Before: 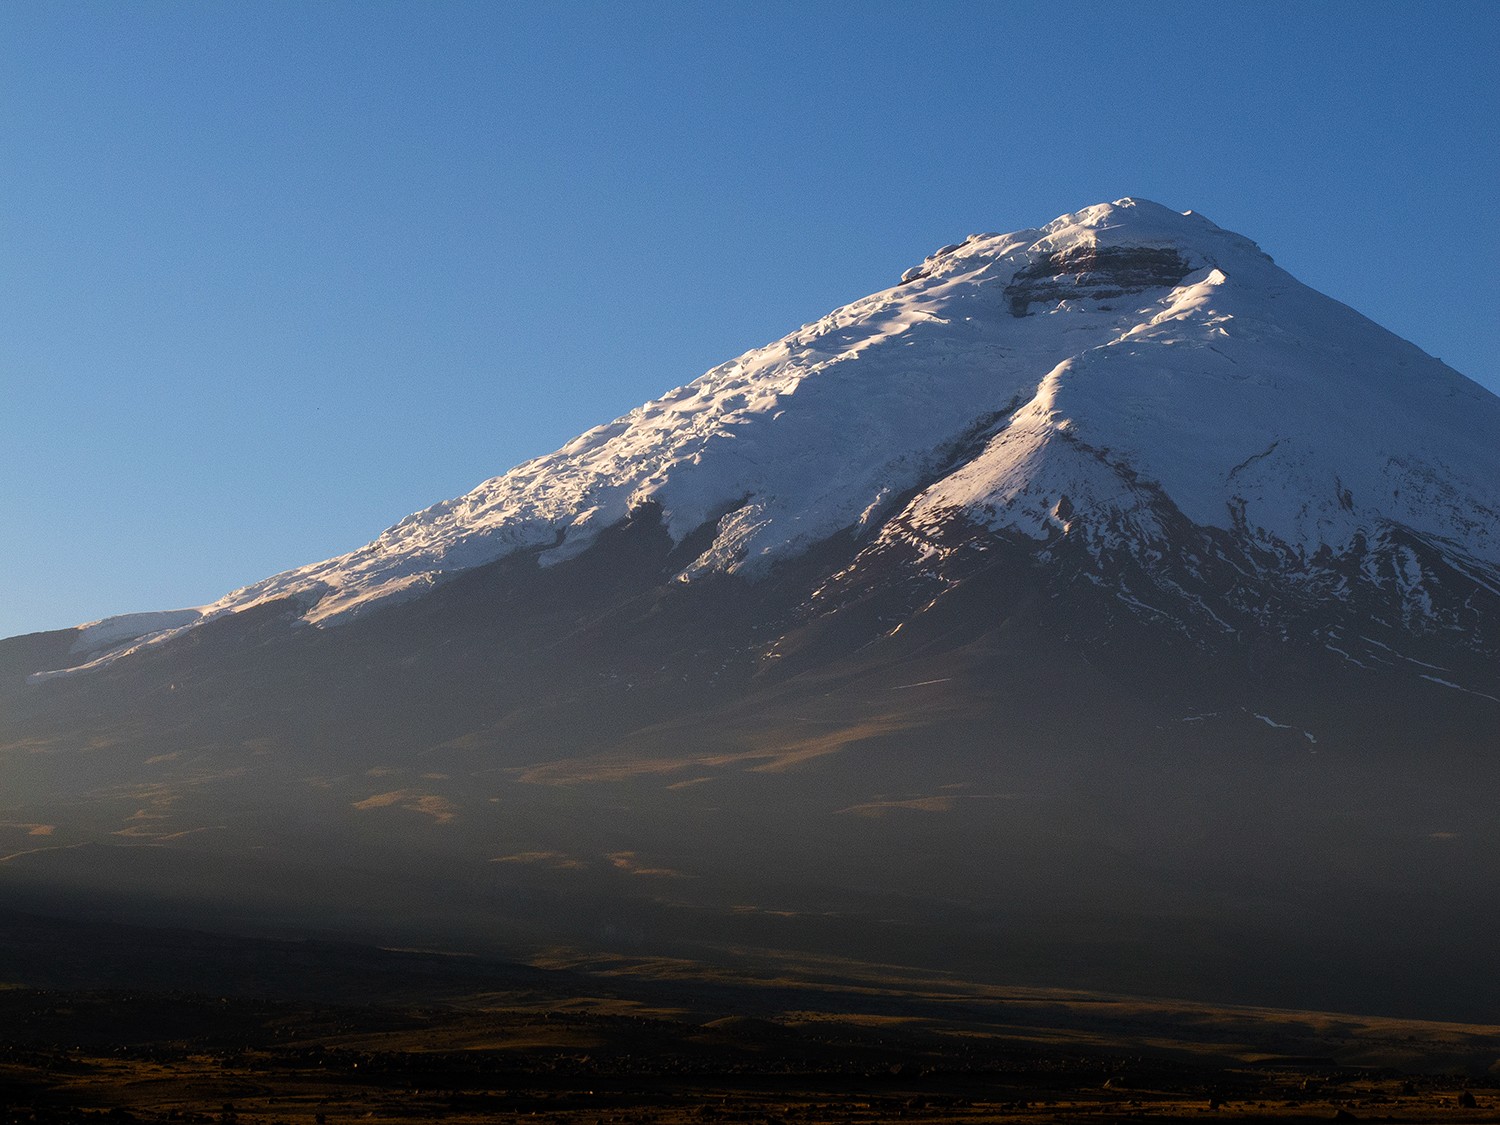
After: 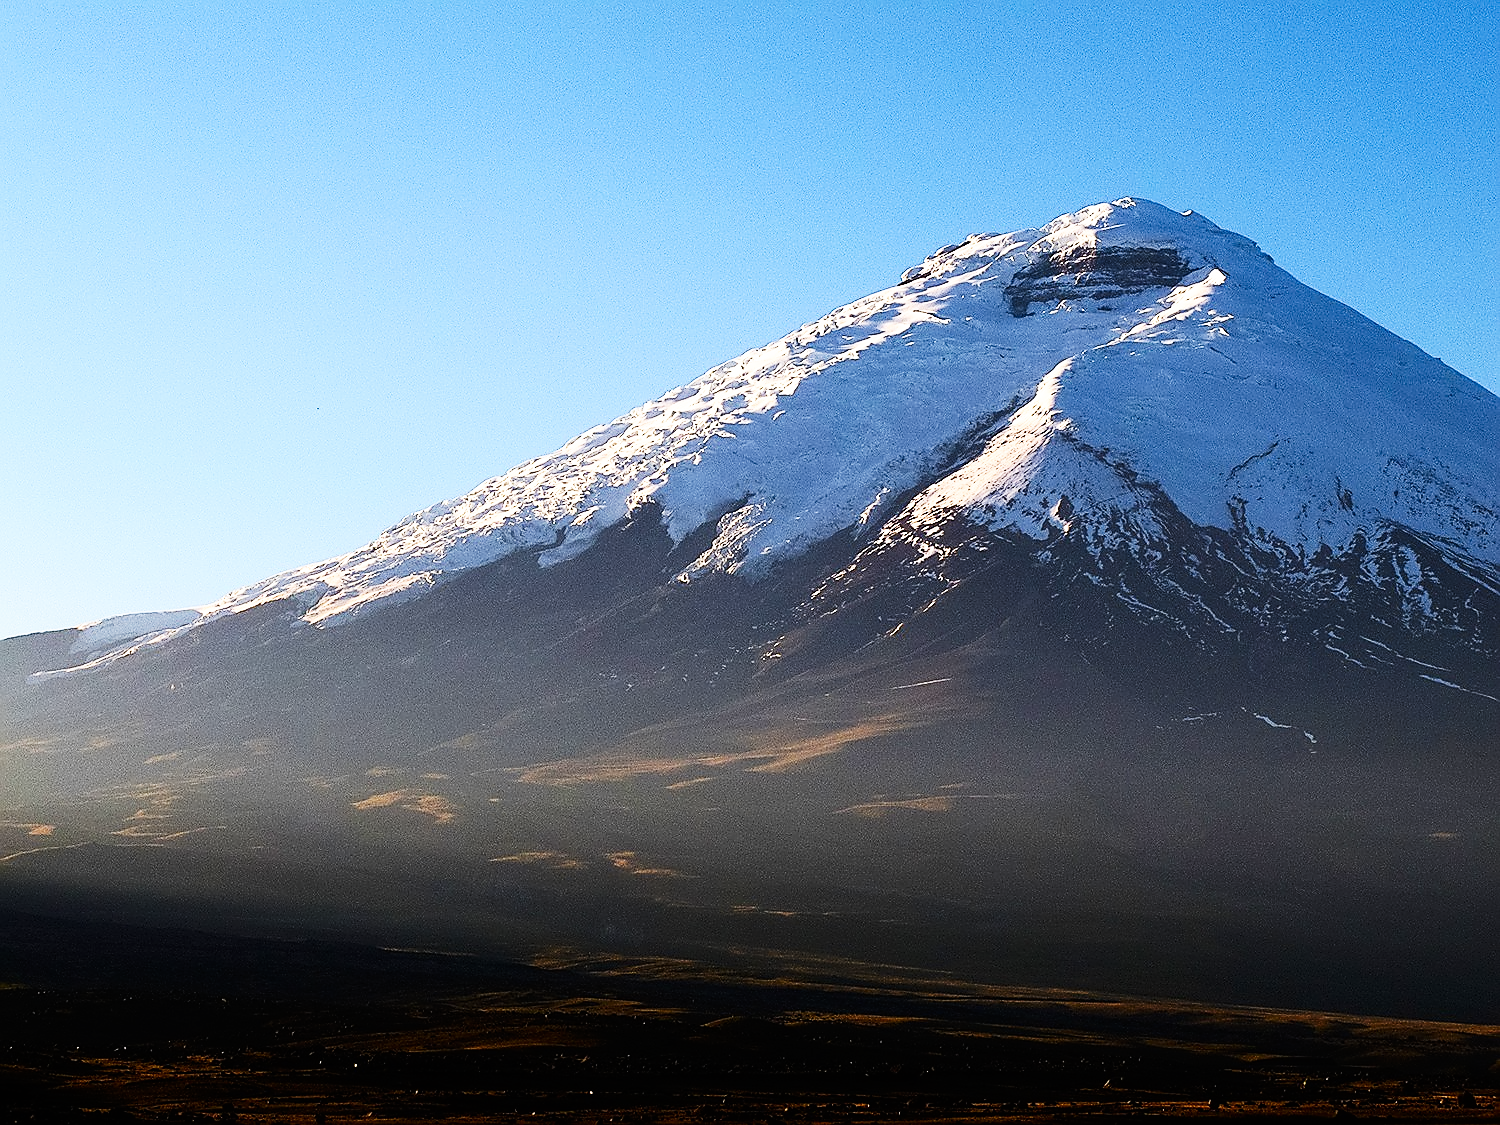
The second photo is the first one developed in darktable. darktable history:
contrast equalizer: y [[0.5 ×6], [0.5 ×6], [0.5 ×6], [0 ×6], [0, 0.039, 0.251, 0.29, 0.293, 0.292]], mix 0.135
sharpen: radius 1.361, amount 1.255, threshold 0.846
base curve: curves: ch0 [(0, 0) (0.007, 0.004) (0.027, 0.03) (0.046, 0.07) (0.207, 0.54) (0.442, 0.872) (0.673, 0.972) (1, 1)], preserve colors none
contrast brightness saturation: contrast 0.141
